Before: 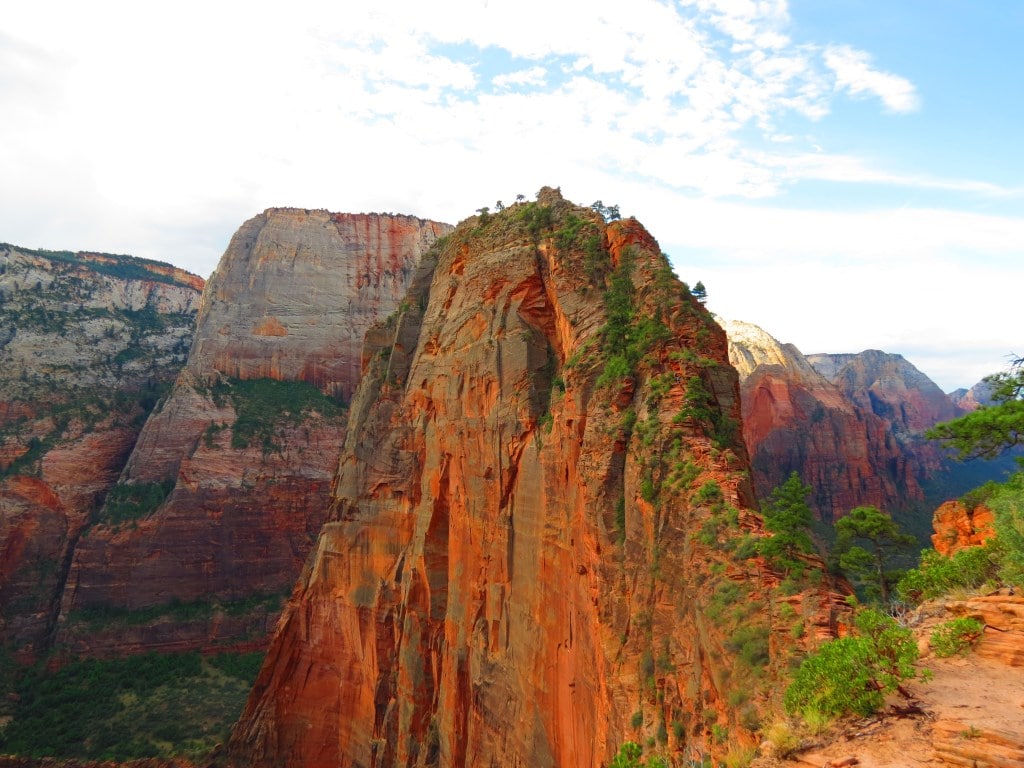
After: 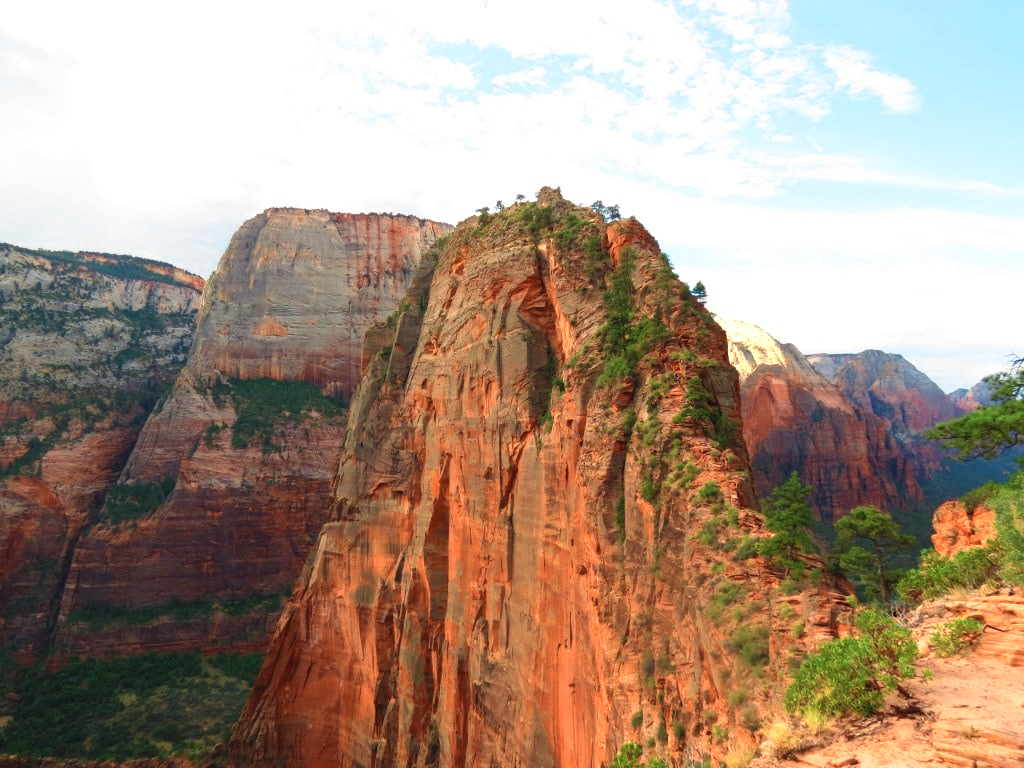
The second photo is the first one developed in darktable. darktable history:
color zones: curves: ch0 [(0.018, 0.548) (0.224, 0.64) (0.425, 0.447) (0.675, 0.575) (0.732, 0.579)]; ch1 [(0.066, 0.487) (0.25, 0.5) (0.404, 0.43) (0.75, 0.421) (0.956, 0.421)]; ch2 [(0.044, 0.561) (0.215, 0.465) (0.399, 0.544) (0.465, 0.548) (0.614, 0.447) (0.724, 0.43) (0.882, 0.623) (0.956, 0.632)]
velvia: on, module defaults
